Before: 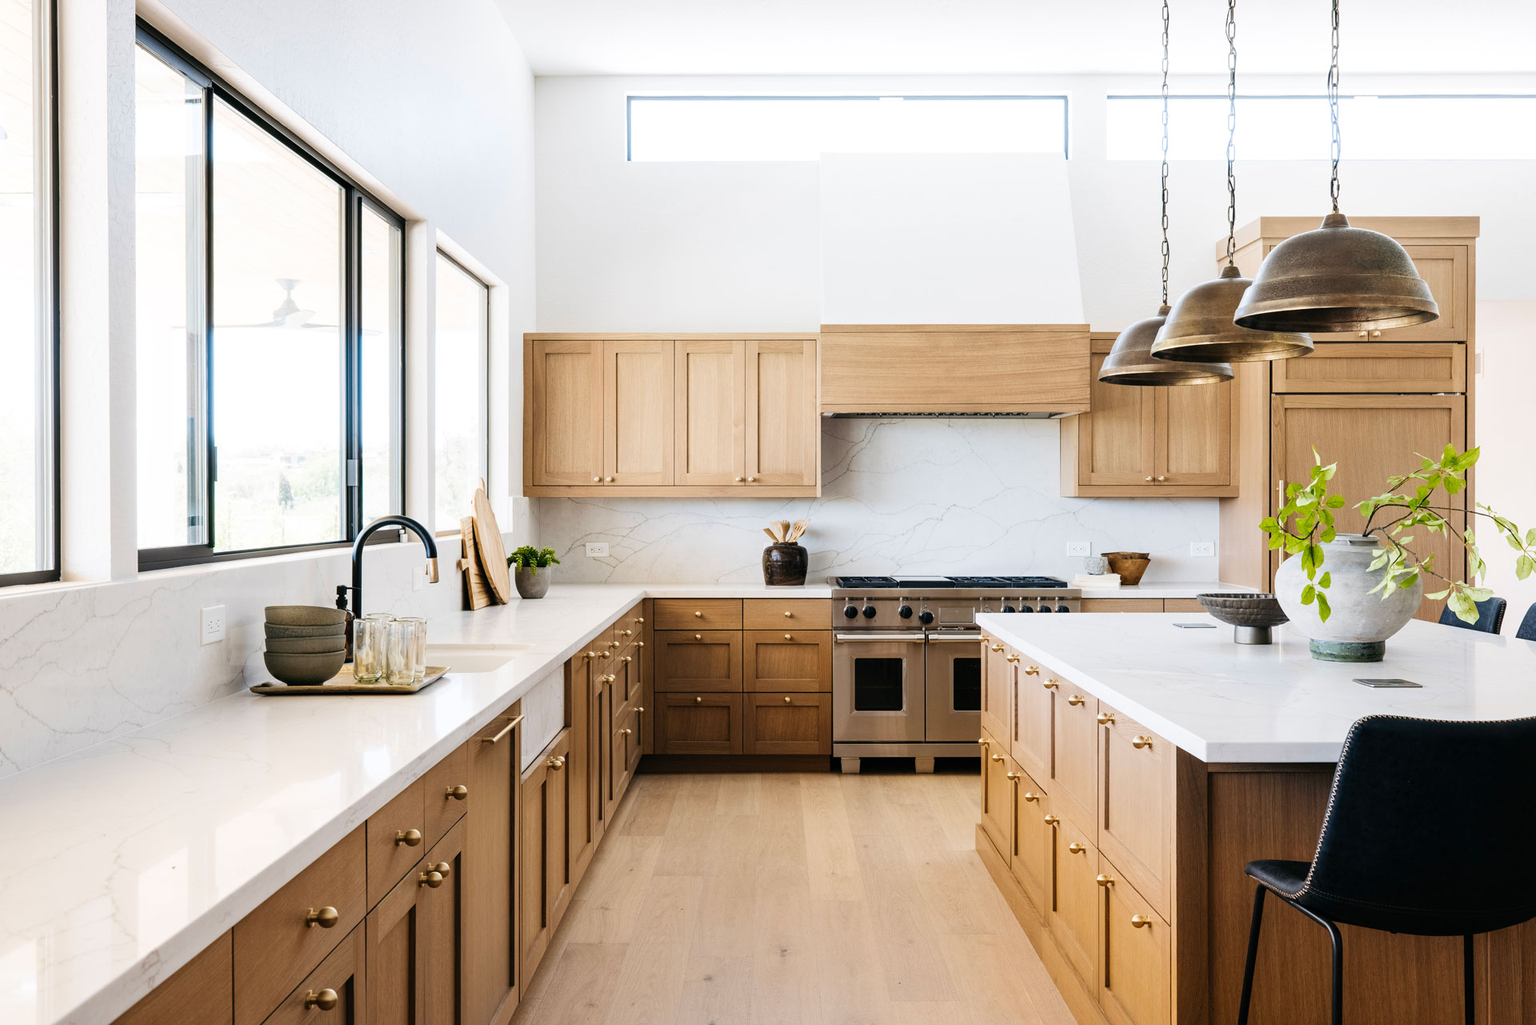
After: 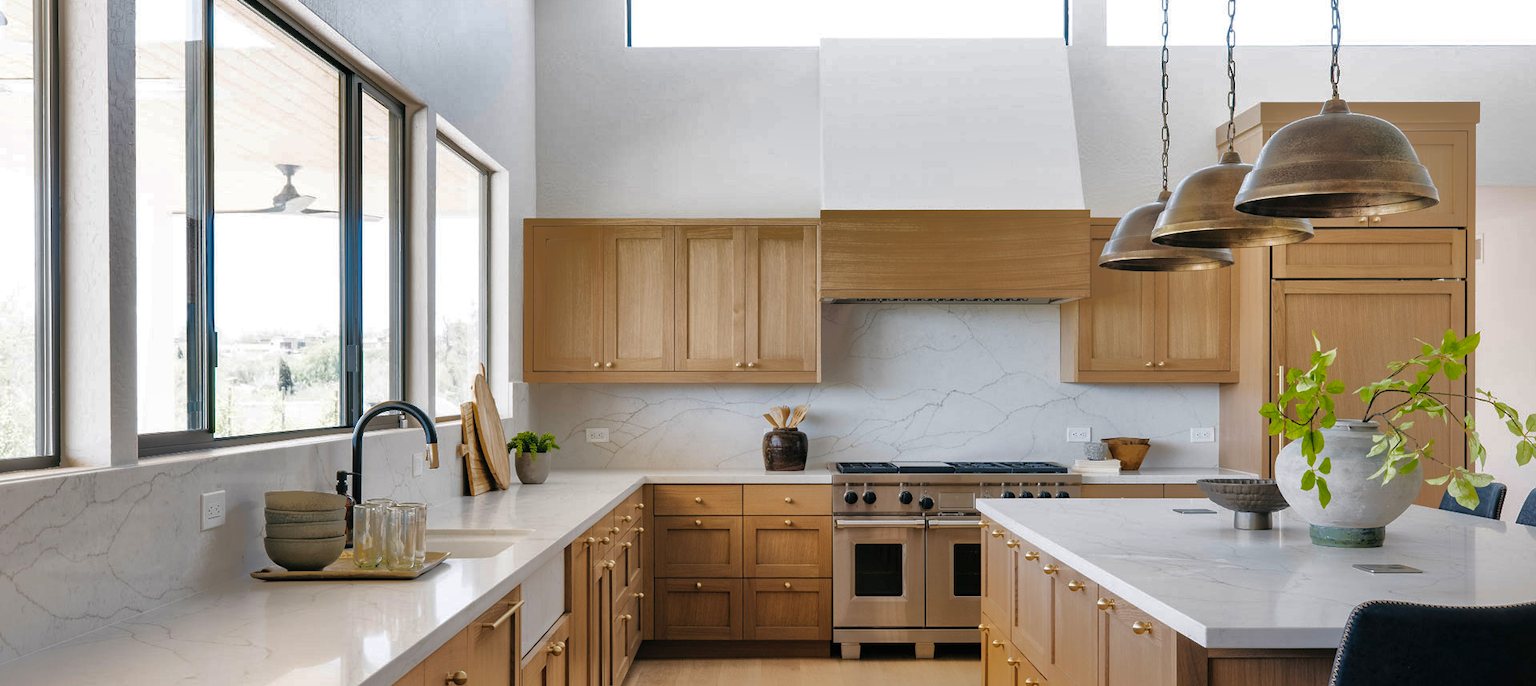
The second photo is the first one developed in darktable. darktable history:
shadows and highlights: shadows 38.14, highlights -75.38
crop: top 11.173%, bottom 21.741%
